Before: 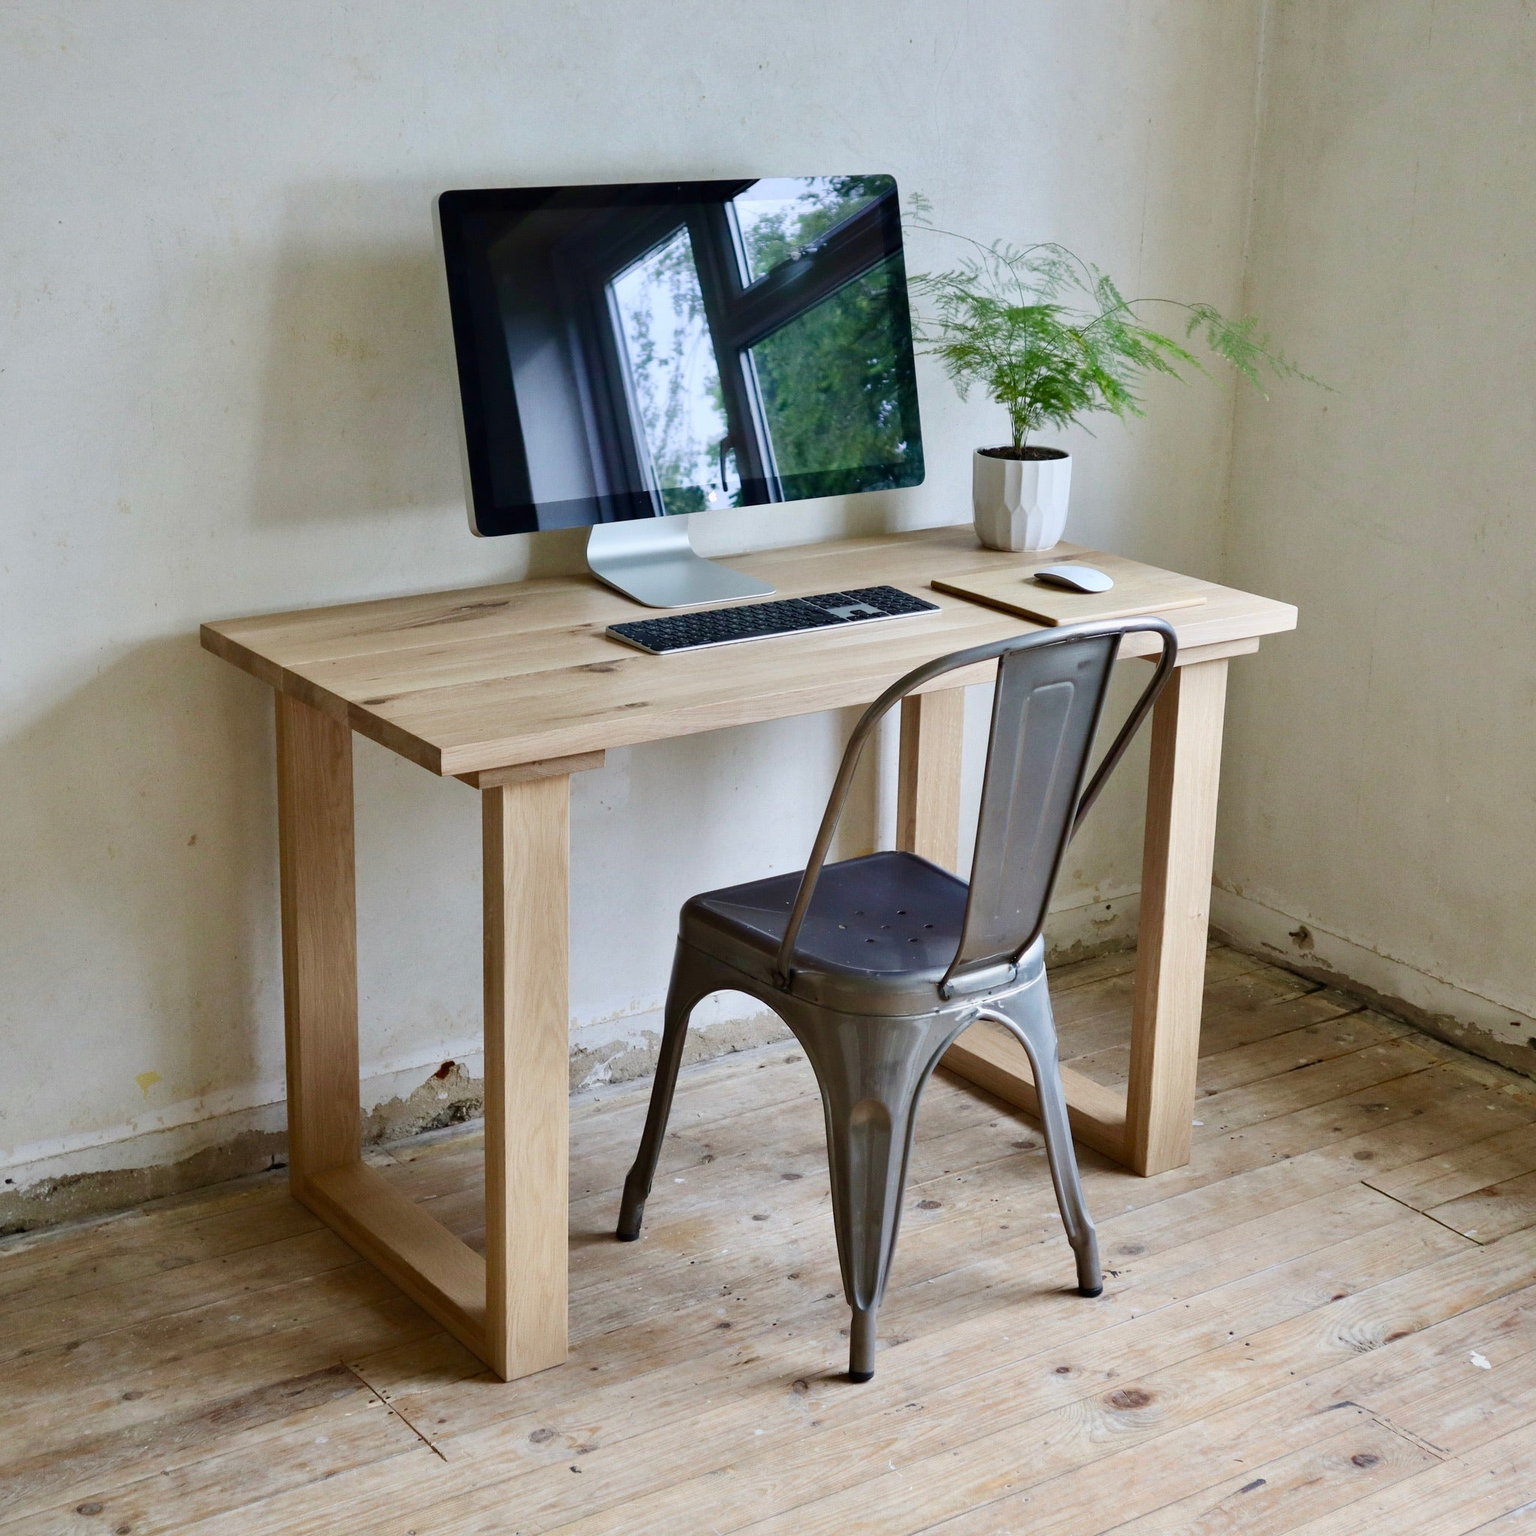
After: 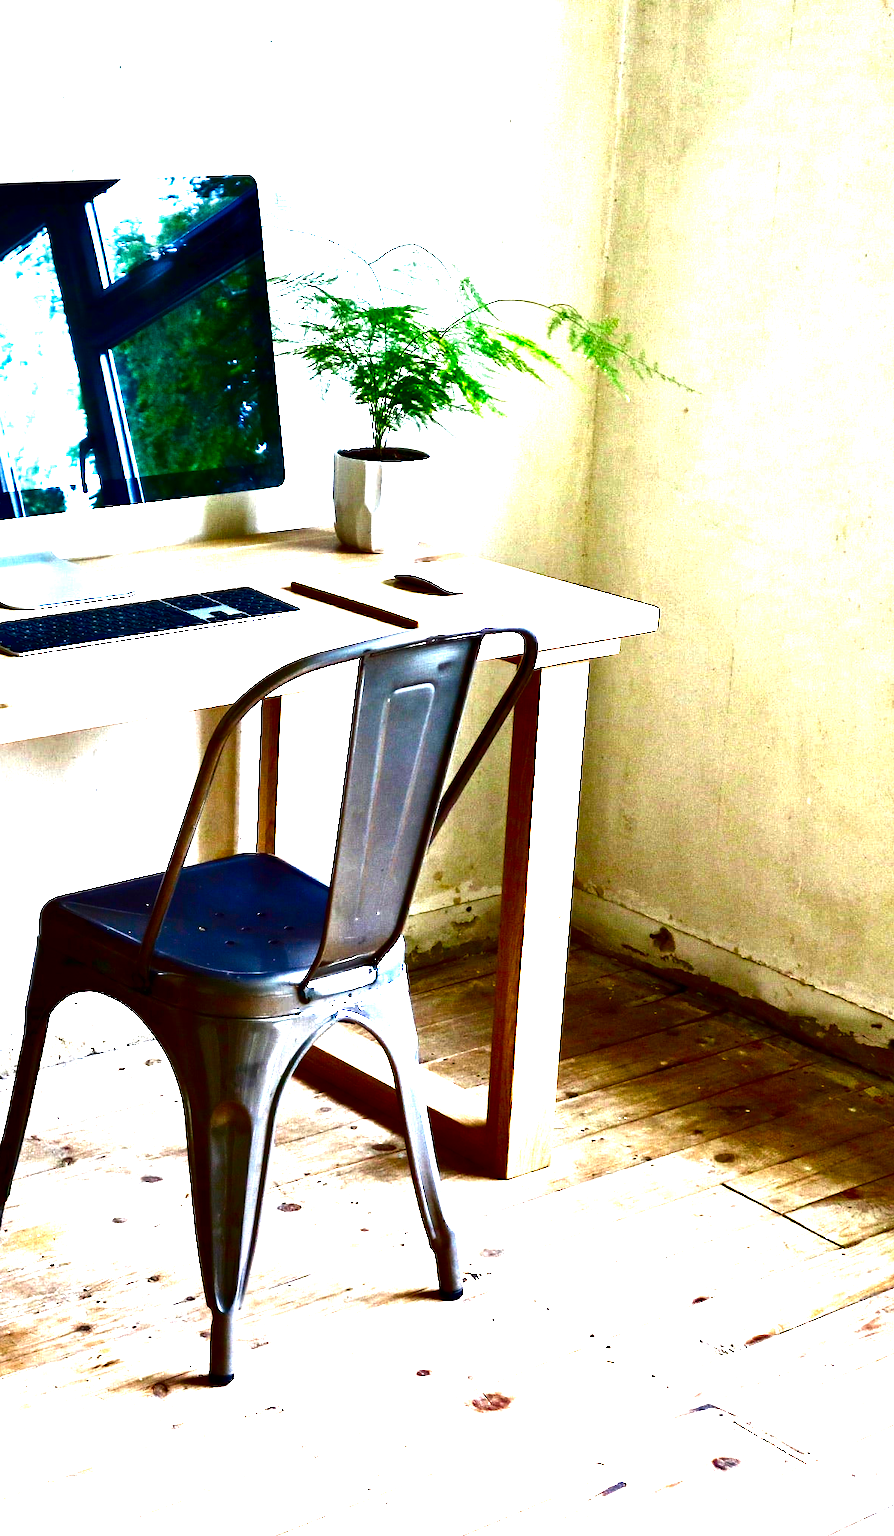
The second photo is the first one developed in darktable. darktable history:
tone equalizer: -8 EV -1.08 EV, -7 EV -1.03 EV, -6 EV -0.841 EV, -5 EV -0.558 EV, -3 EV 0.581 EV, -2 EV 0.885 EV, -1 EV 1 EV, +0 EV 1.06 EV
contrast brightness saturation: brightness -0.986, saturation 0.982
exposure: exposure 0.694 EV, compensate highlight preservation false
crop: left 41.715%
